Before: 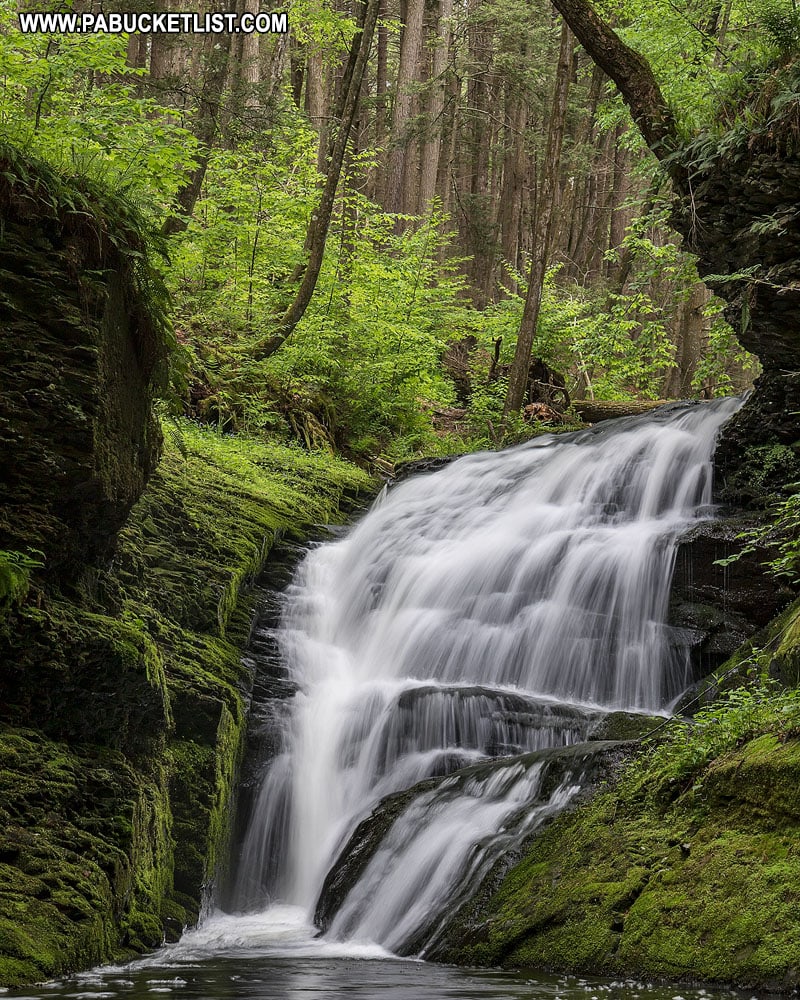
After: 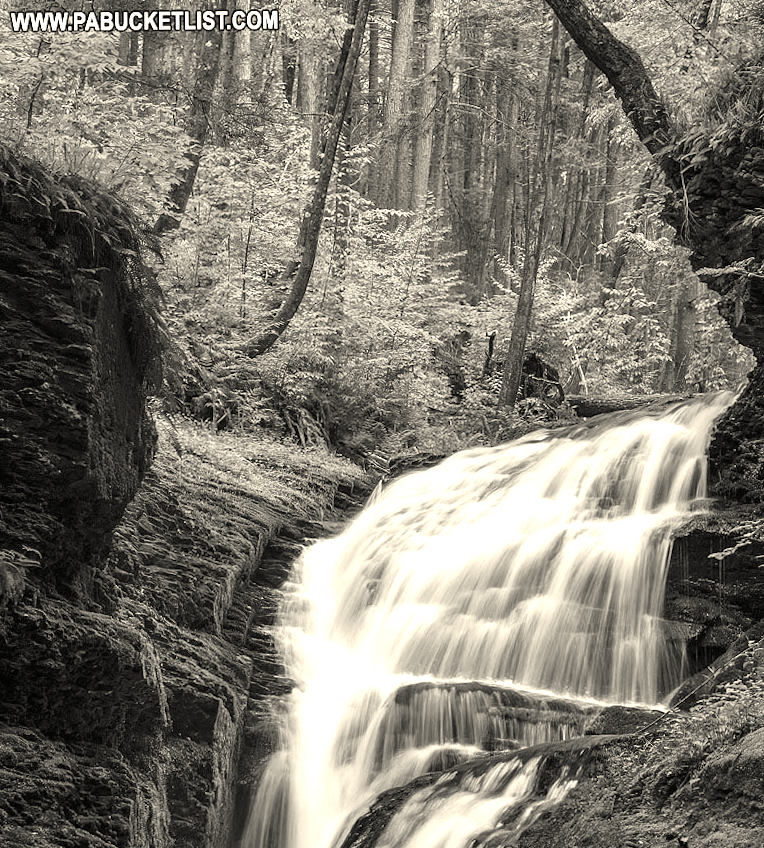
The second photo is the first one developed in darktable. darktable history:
color correction: highlights a* 1.35, highlights b* 18.06
crop and rotate: angle 0.456°, left 0.211%, right 3.23%, bottom 14.294%
color zones: curves: ch0 [(0, 0.5) (0.125, 0.4) (0.25, 0.5) (0.375, 0.4) (0.5, 0.4) (0.625, 0.35) (0.75, 0.35) (0.875, 0.5)]; ch1 [(0, 0.35) (0.125, 0.45) (0.25, 0.35) (0.375, 0.35) (0.5, 0.35) (0.625, 0.35) (0.75, 0.45) (0.875, 0.35)]; ch2 [(0, 0.6) (0.125, 0.5) (0.25, 0.5) (0.375, 0.6) (0.5, 0.6) (0.625, 0.5) (0.75, 0.5) (0.875, 0.5)]
exposure: black level correction 0, exposure 1.097 EV, compensate highlight preservation false
color calibration: output gray [0.18, 0.41, 0.41, 0], x 0.357, y 0.368, temperature 4722.27 K
